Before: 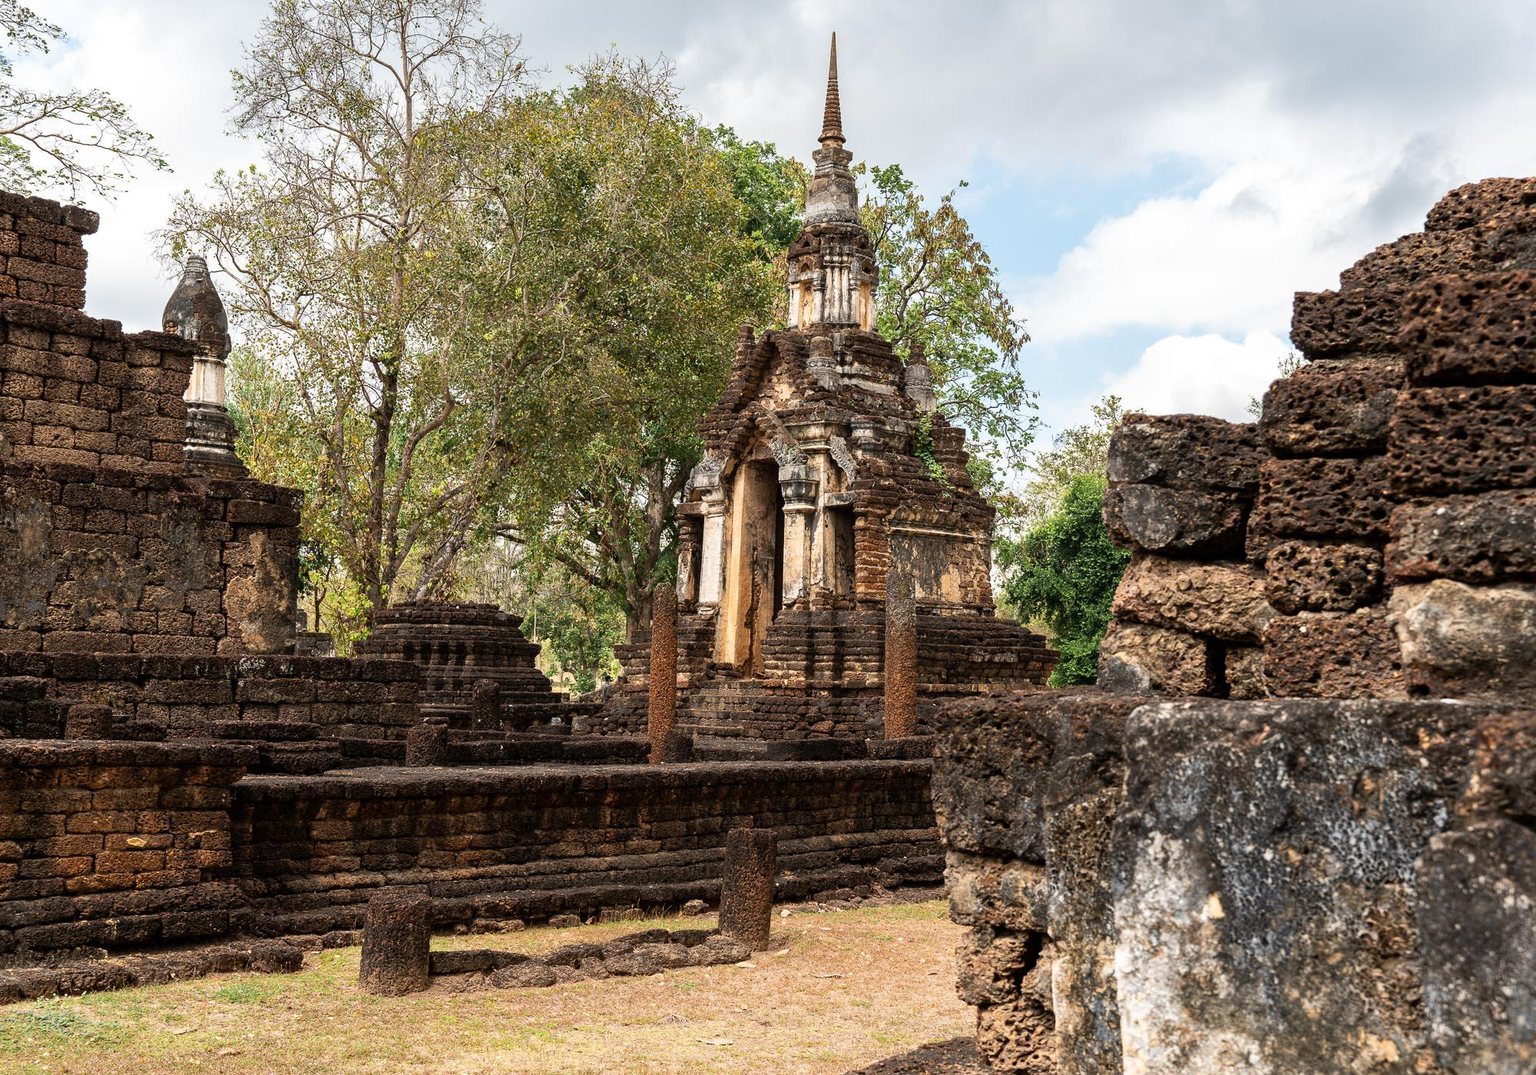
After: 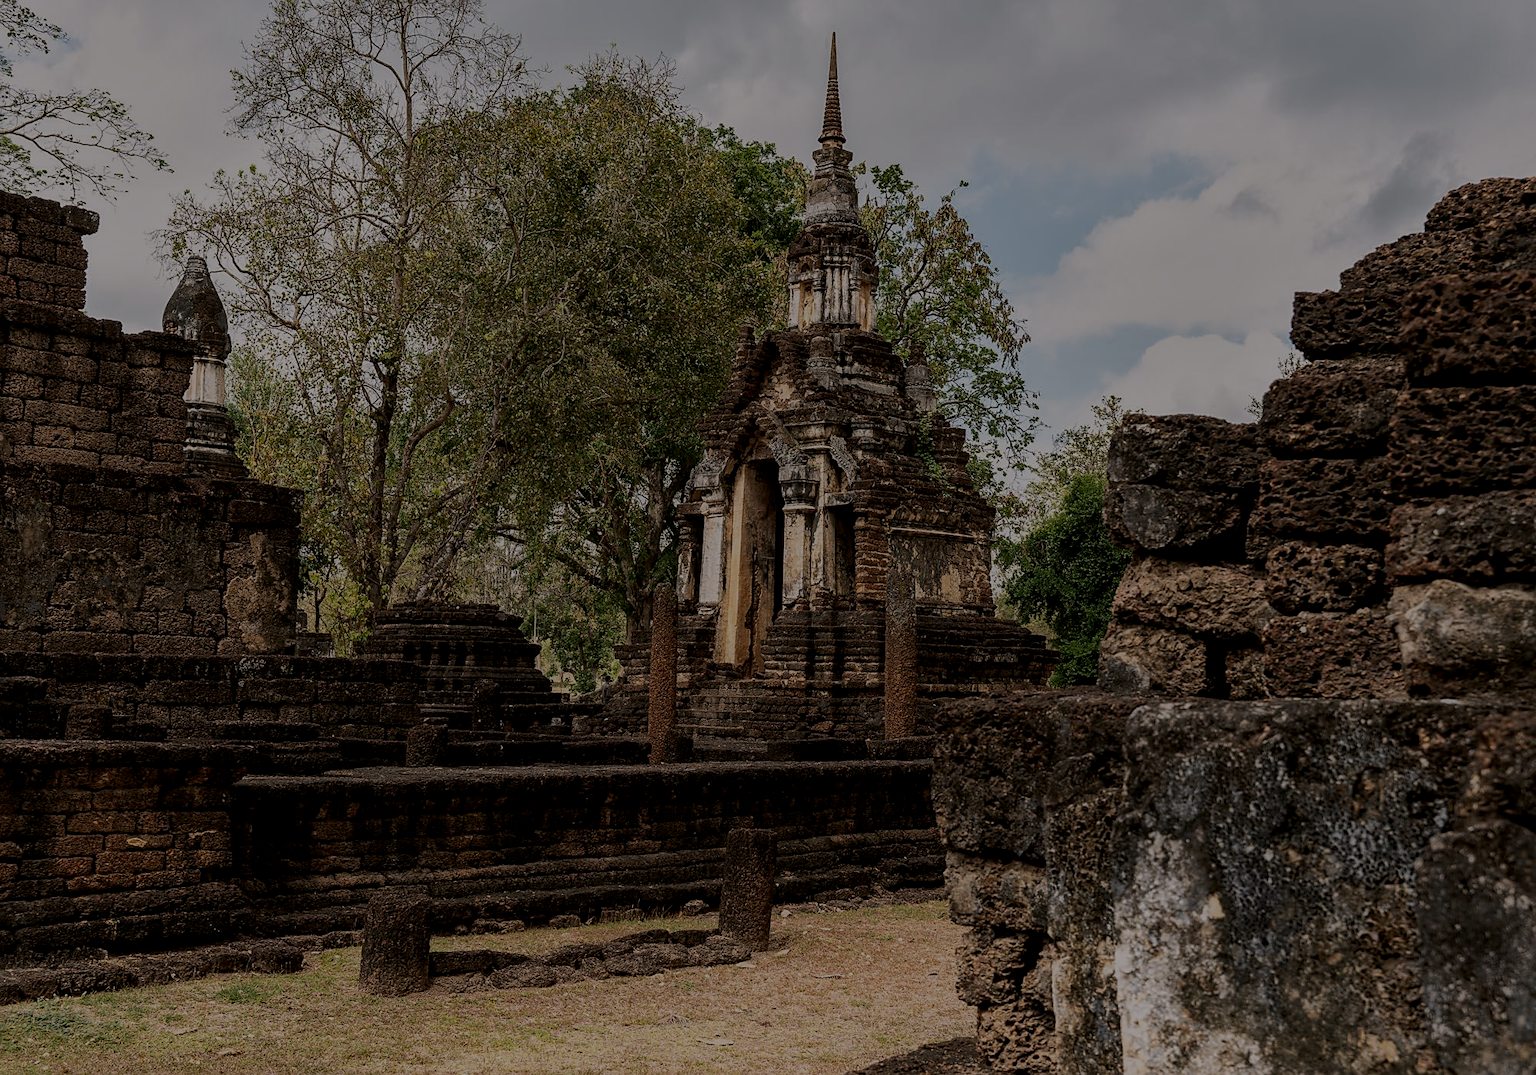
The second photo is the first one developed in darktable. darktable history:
tone curve: curves: ch0 [(0, 0) (0.003, 0.003) (0.011, 0.012) (0.025, 0.026) (0.044, 0.046) (0.069, 0.072) (0.1, 0.104) (0.136, 0.141) (0.177, 0.185) (0.224, 0.234) (0.277, 0.289) (0.335, 0.349) (0.399, 0.415) (0.468, 0.488) (0.543, 0.566) (0.623, 0.649) (0.709, 0.739) (0.801, 0.834) (0.898, 0.923) (1, 1)], color space Lab, independent channels, preserve colors none
color zones: curves: ch0 [(0.25, 0.5) (0.347, 0.092) (0.75, 0.5)]; ch1 [(0.25, 0.5) (0.33, 0.51) (0.75, 0.5)]
exposure: exposure -0.443 EV, compensate exposure bias true, compensate highlight preservation false
color correction: highlights a* 3.15, highlights b* -1.14, shadows a* -0.081, shadows b* 2.48, saturation 0.98
tone equalizer: -8 EV -1.96 EV, -7 EV -1.98 EV, -6 EV -1.97 EV, -5 EV -1.96 EV, -4 EV -1.97 EV, -3 EV -1.98 EV, -2 EV -1.97 EV, -1 EV -1.6 EV, +0 EV -1.99 EV, mask exposure compensation -0.5 EV
local contrast: on, module defaults
sharpen: radius 1.899, amount 0.407, threshold 1.379
